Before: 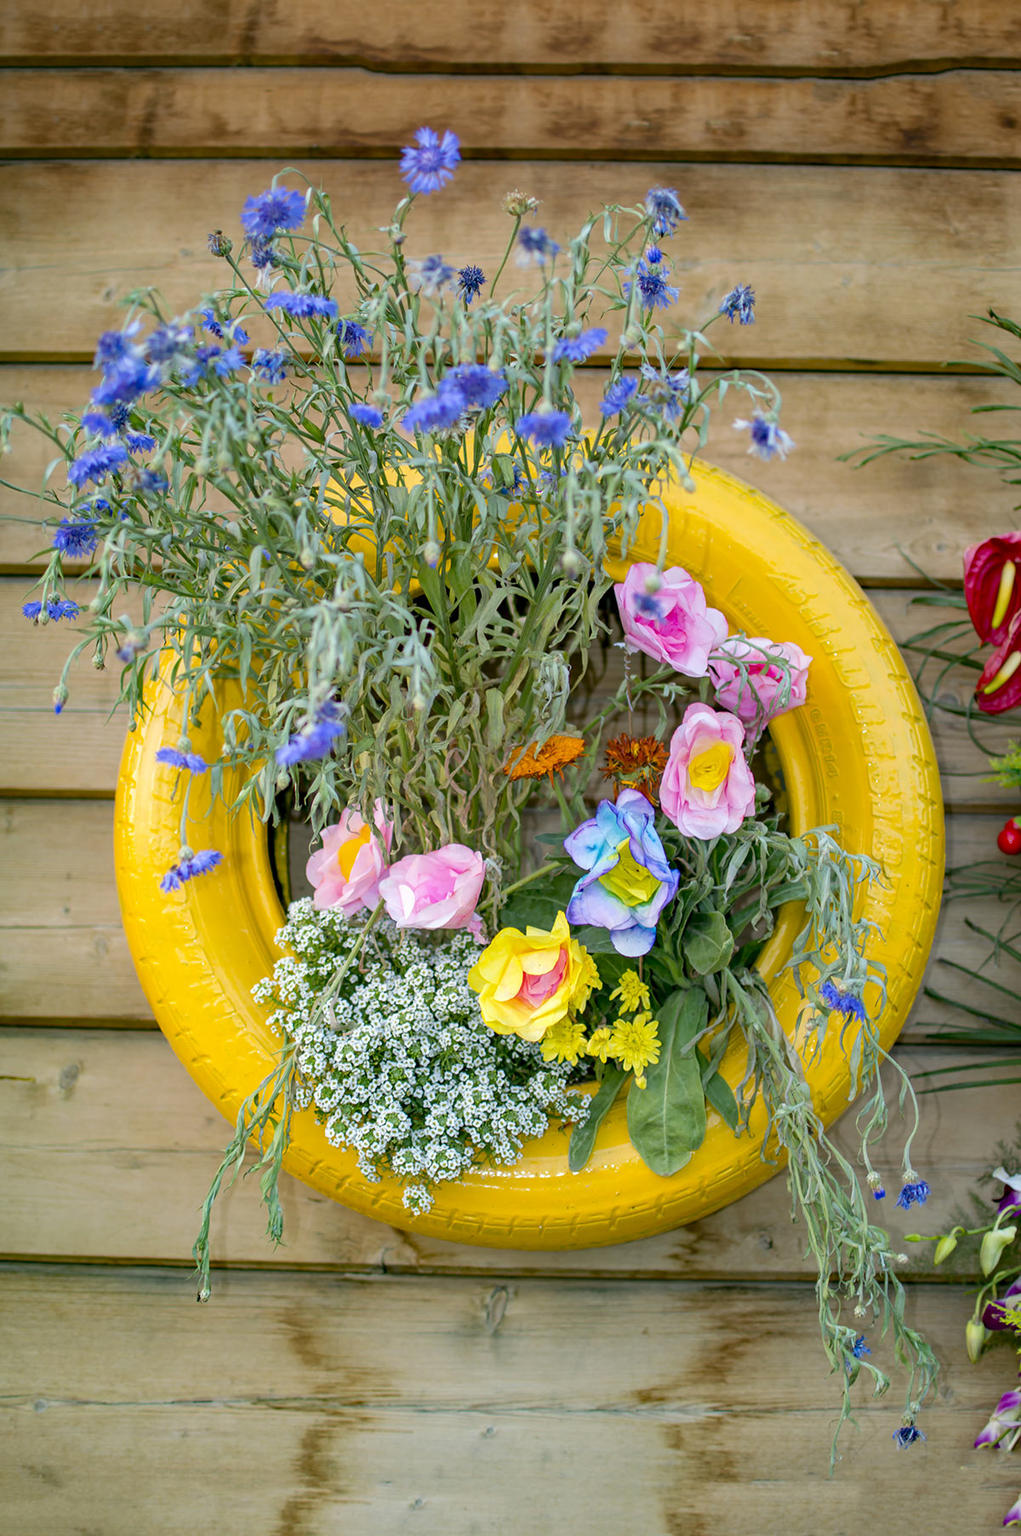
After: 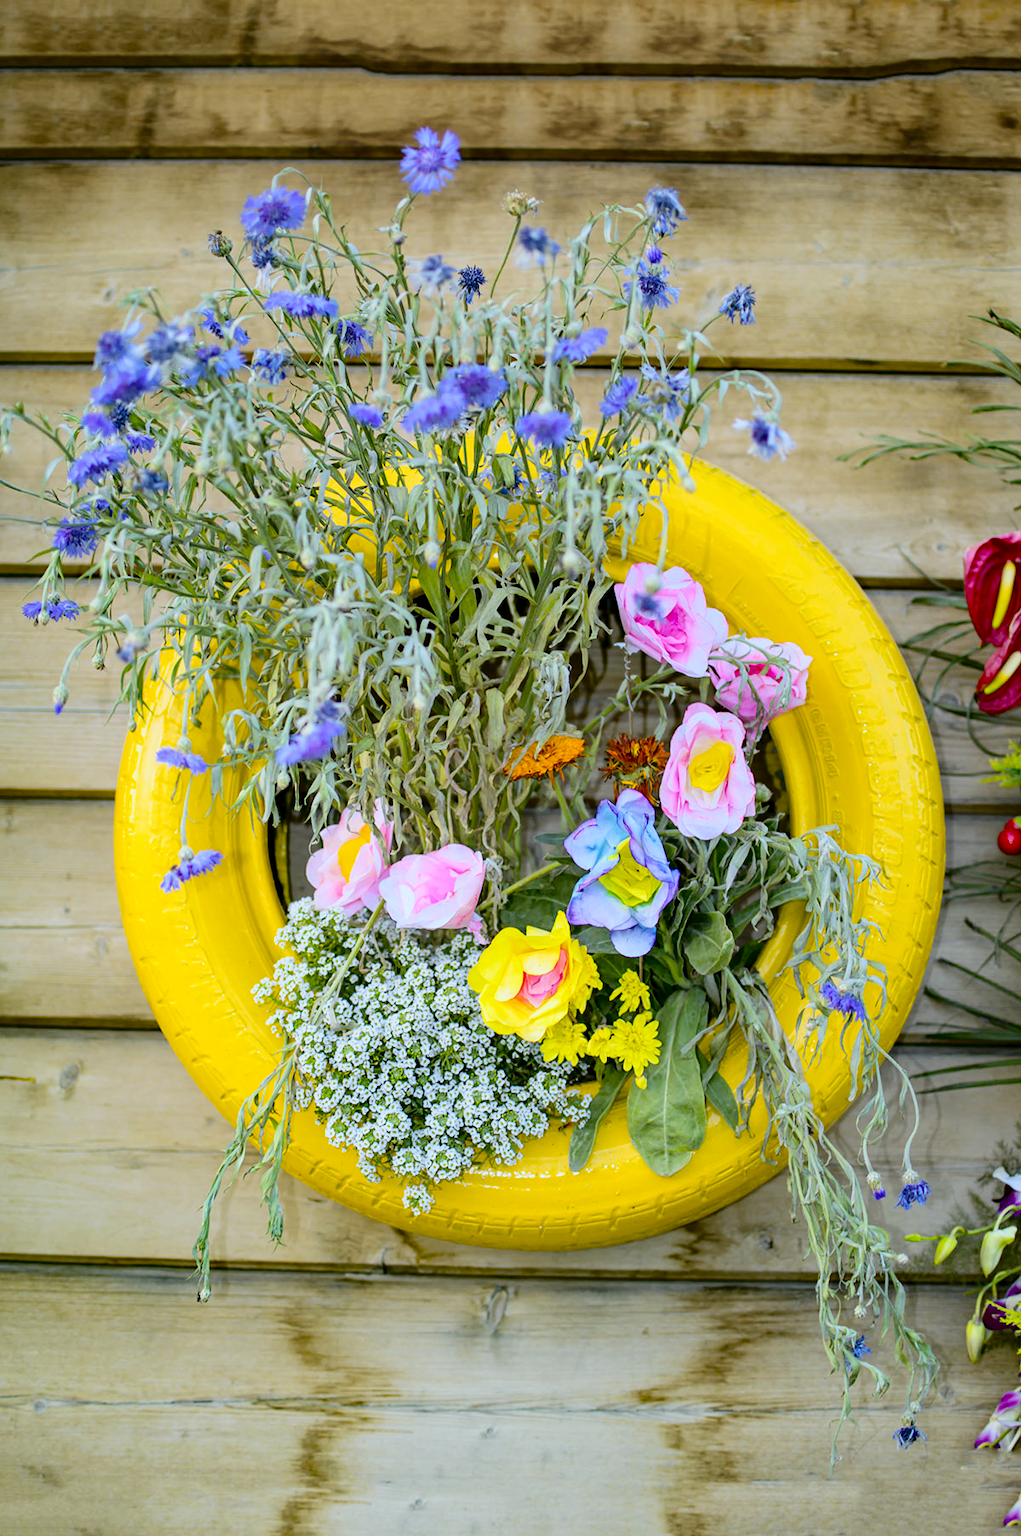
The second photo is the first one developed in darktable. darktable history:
white balance: red 0.924, blue 1.095
tone curve: curves: ch0 [(0, 0) (0.136, 0.084) (0.346, 0.366) (0.489, 0.559) (0.66, 0.748) (0.849, 0.902) (1, 0.974)]; ch1 [(0, 0) (0.353, 0.344) (0.45, 0.46) (0.498, 0.498) (0.521, 0.512) (0.563, 0.559) (0.592, 0.605) (0.641, 0.673) (1, 1)]; ch2 [(0, 0) (0.333, 0.346) (0.375, 0.375) (0.424, 0.43) (0.476, 0.492) (0.502, 0.502) (0.524, 0.531) (0.579, 0.61) (0.612, 0.644) (0.641, 0.722) (1, 1)], color space Lab, independent channels, preserve colors none
color zones: curves: ch0 [(0, 0.5) (0.143, 0.5) (0.286, 0.5) (0.429, 0.495) (0.571, 0.437) (0.714, 0.44) (0.857, 0.496) (1, 0.5)]
